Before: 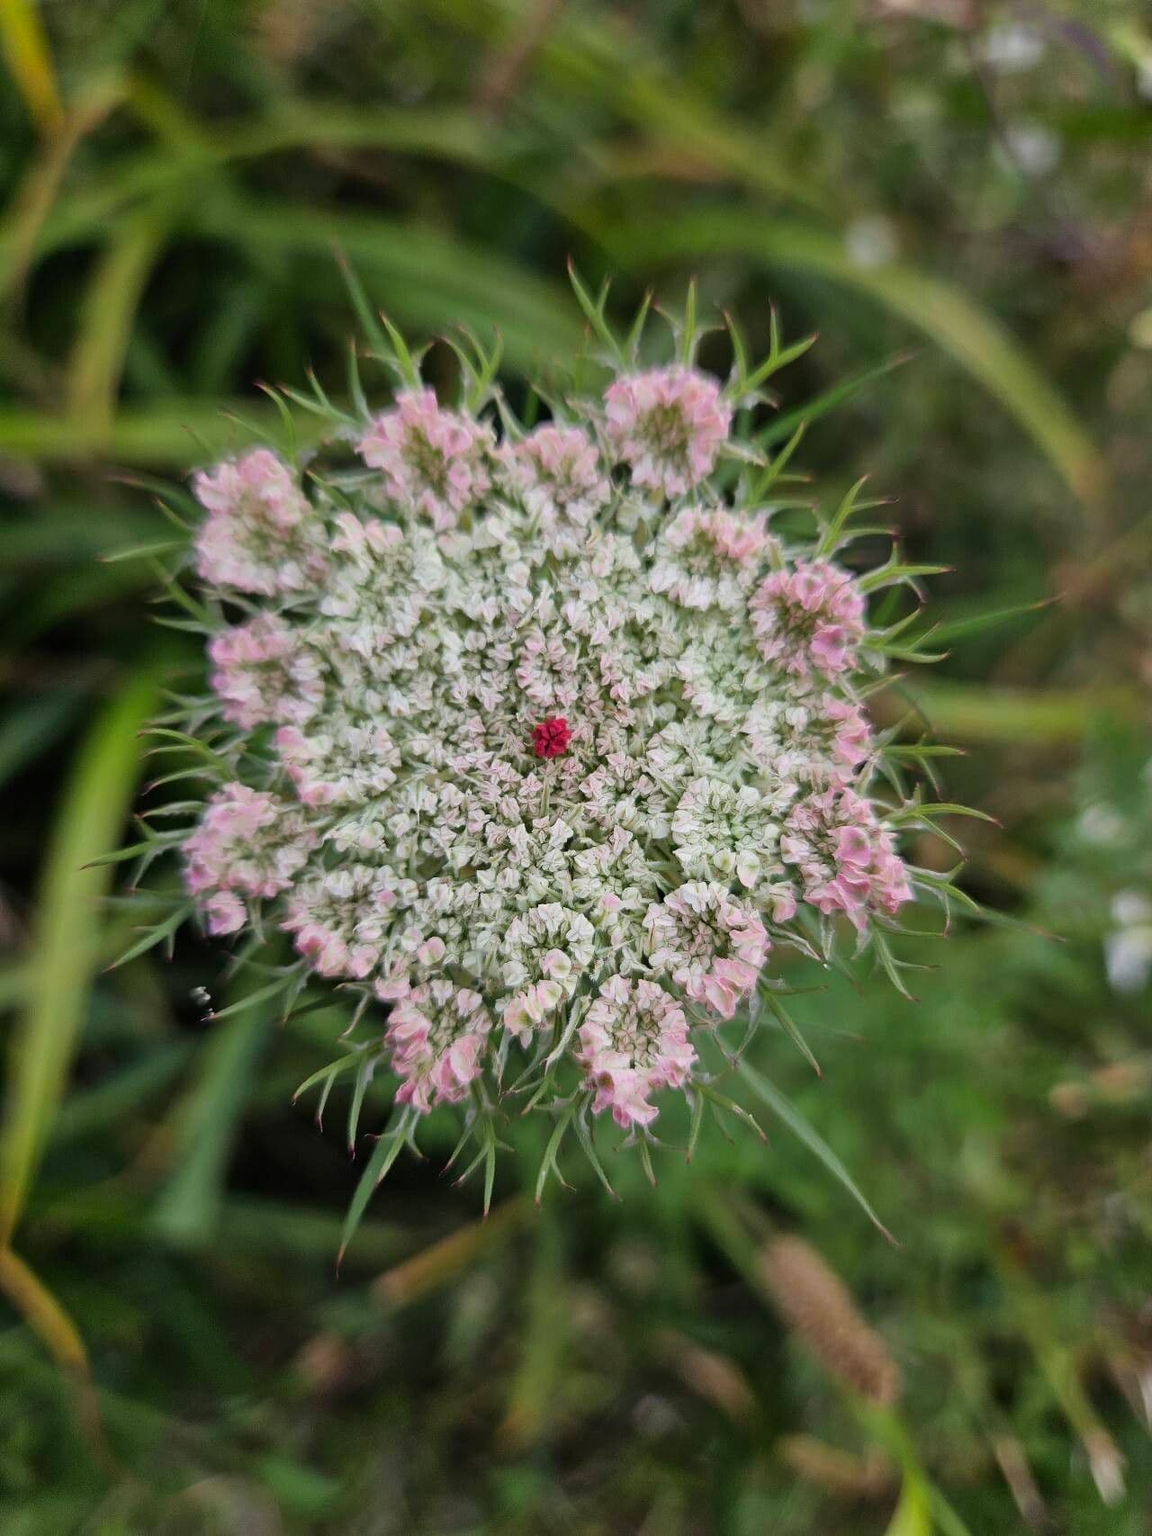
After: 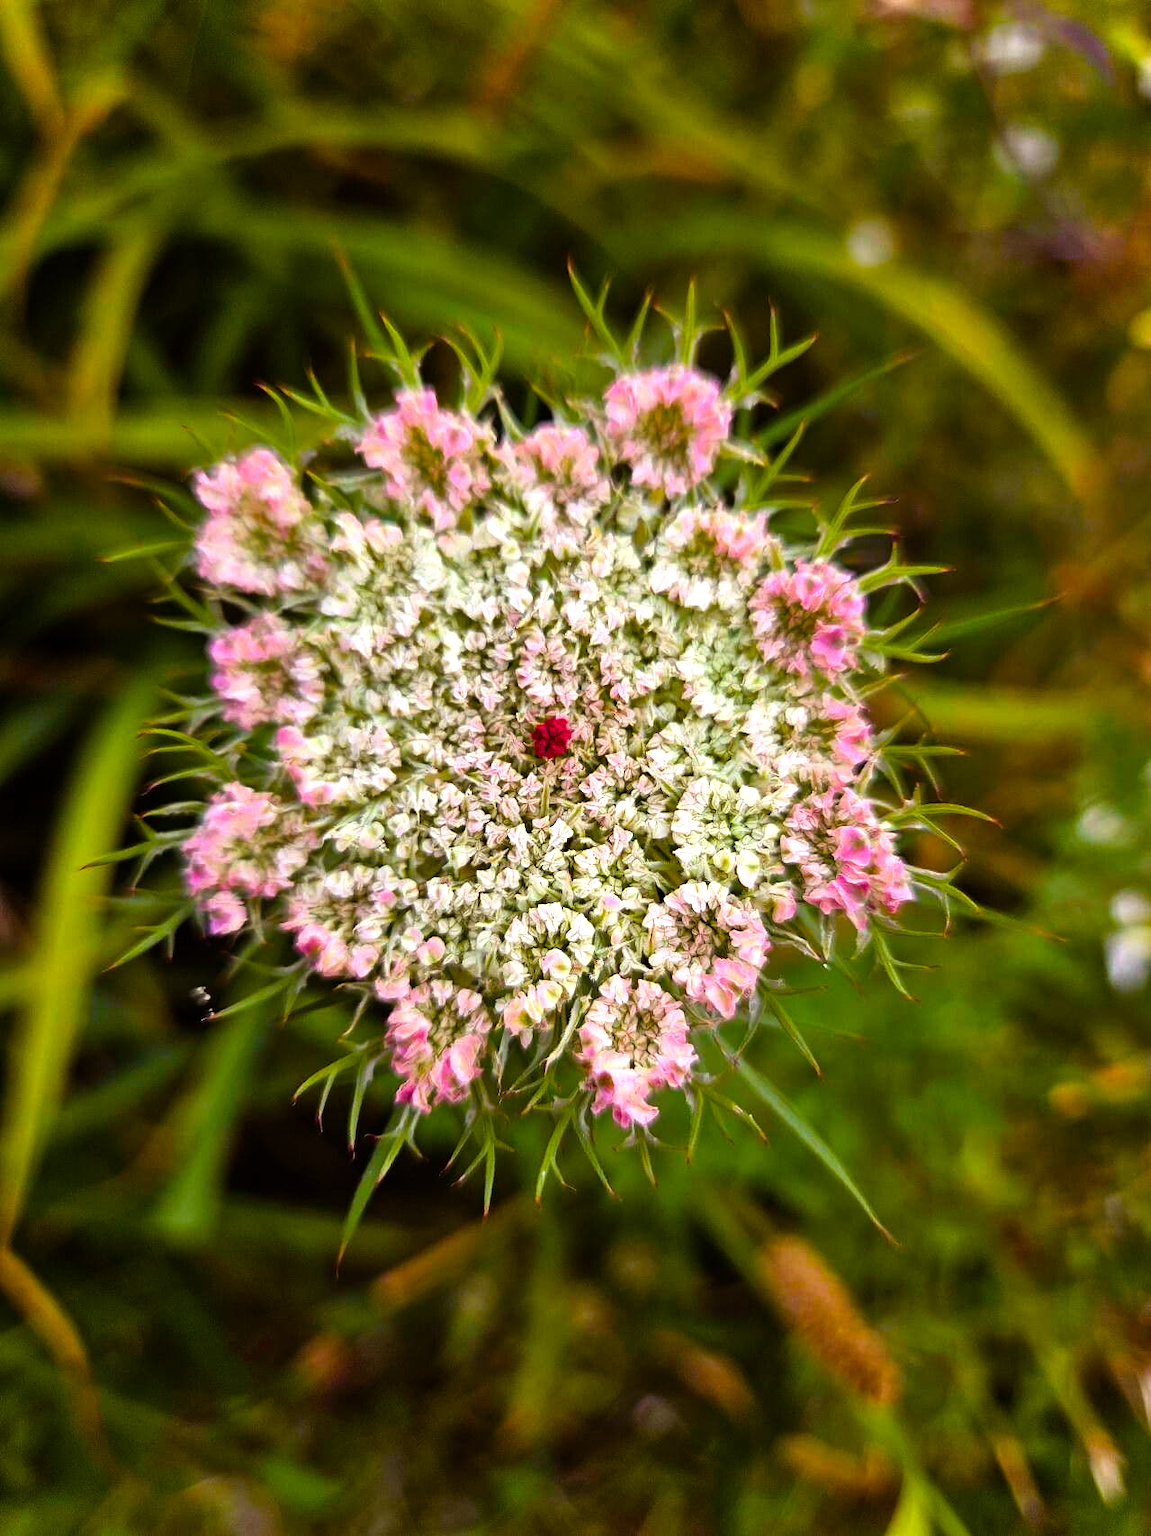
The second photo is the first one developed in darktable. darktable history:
color balance rgb: power › chroma 1.539%, power › hue 26.48°, linear chroma grading › global chroma 14.723%, perceptual saturation grading › global saturation 48.864%, perceptual brilliance grading › highlights 11.45%, global vibrance 25.076%, contrast 19.872%
